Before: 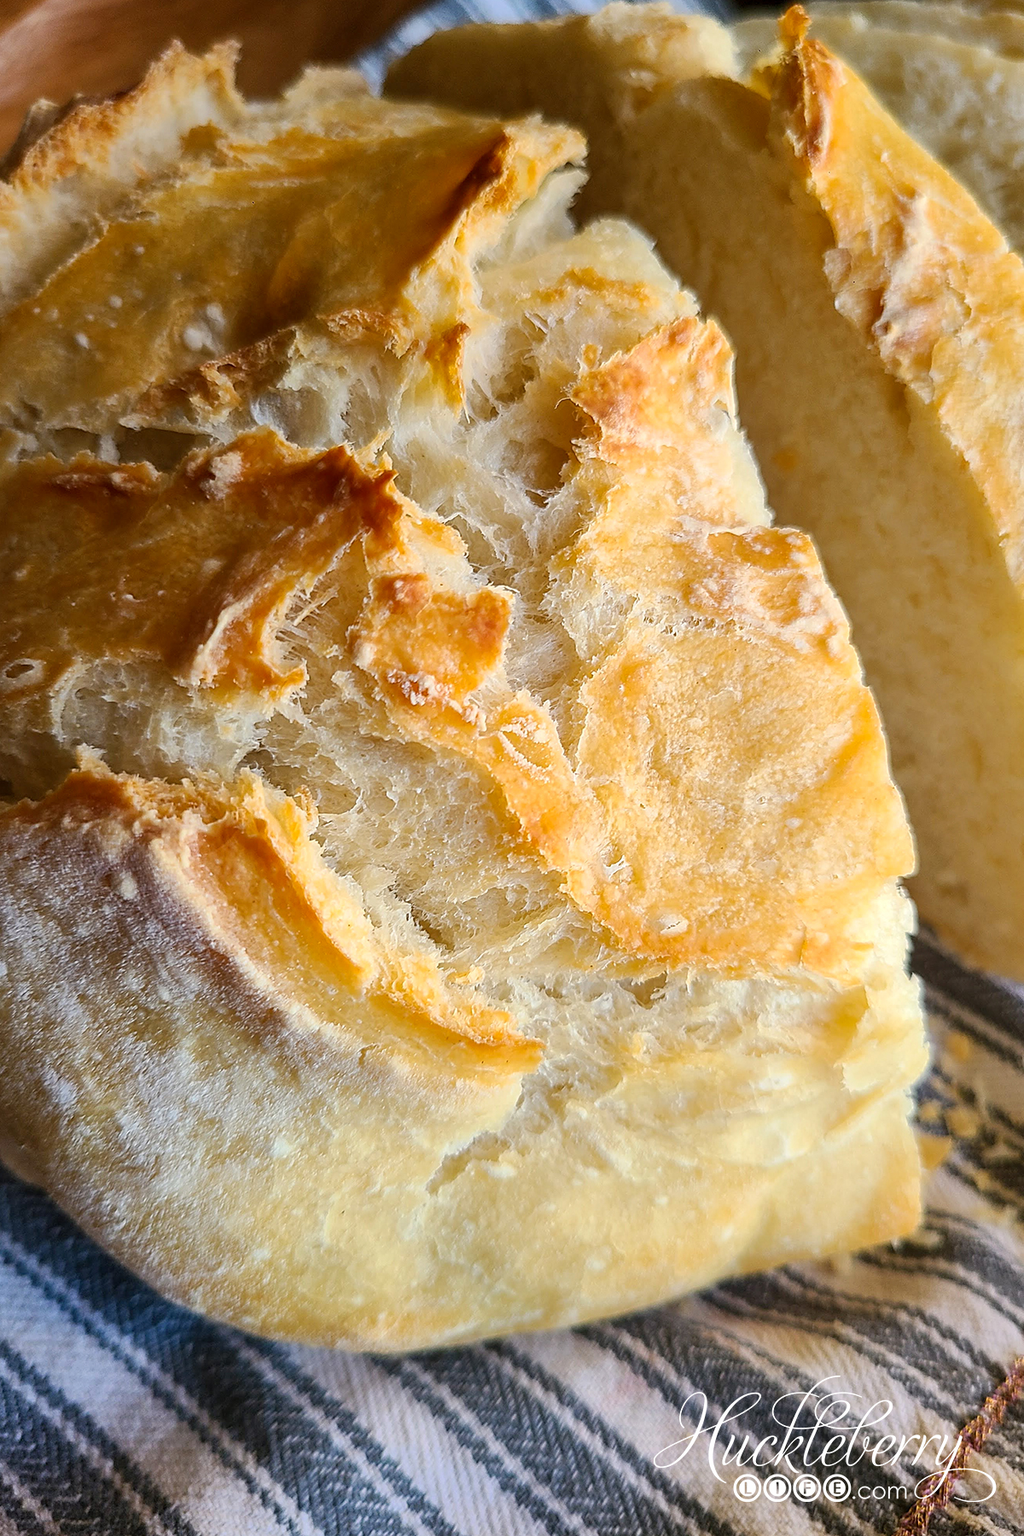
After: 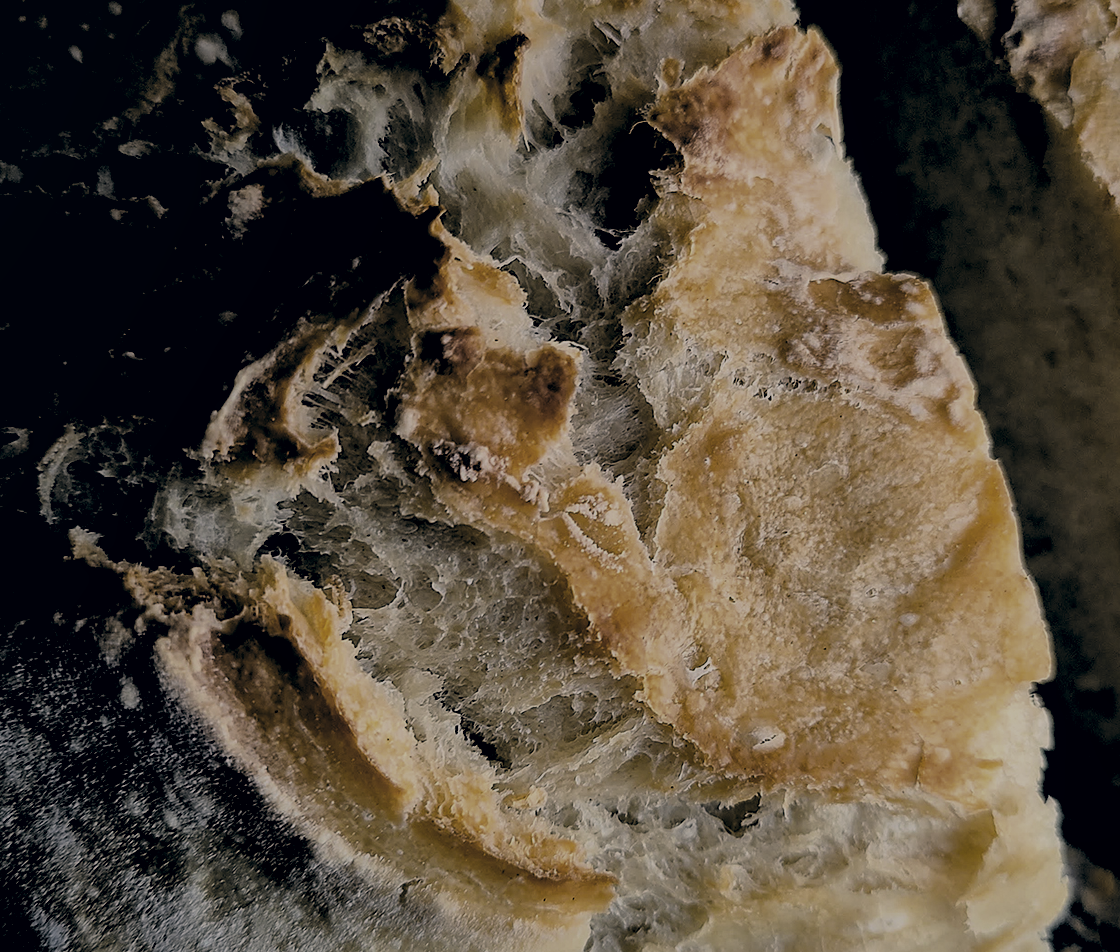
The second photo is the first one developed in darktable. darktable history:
filmic rgb: black relative exposure -7.2 EV, white relative exposure 5.36 EV, threshold 5.99 EV, hardness 3.02, enable highlight reconstruction true
crop: left 1.828%, top 19.22%, right 4.776%, bottom 27.857%
shadows and highlights: shadows 10.89, white point adjustment 0.942, highlights -38.13
local contrast: highlights 106%, shadows 101%, detail 120%, midtone range 0.2
color correction: highlights a* 5.46, highlights b* 5.35, shadows a* -4.39, shadows b* -5.26
exposure: black level correction 0, exposure 0.397 EV, compensate highlight preservation false
levels: levels [0.514, 0.759, 1]
